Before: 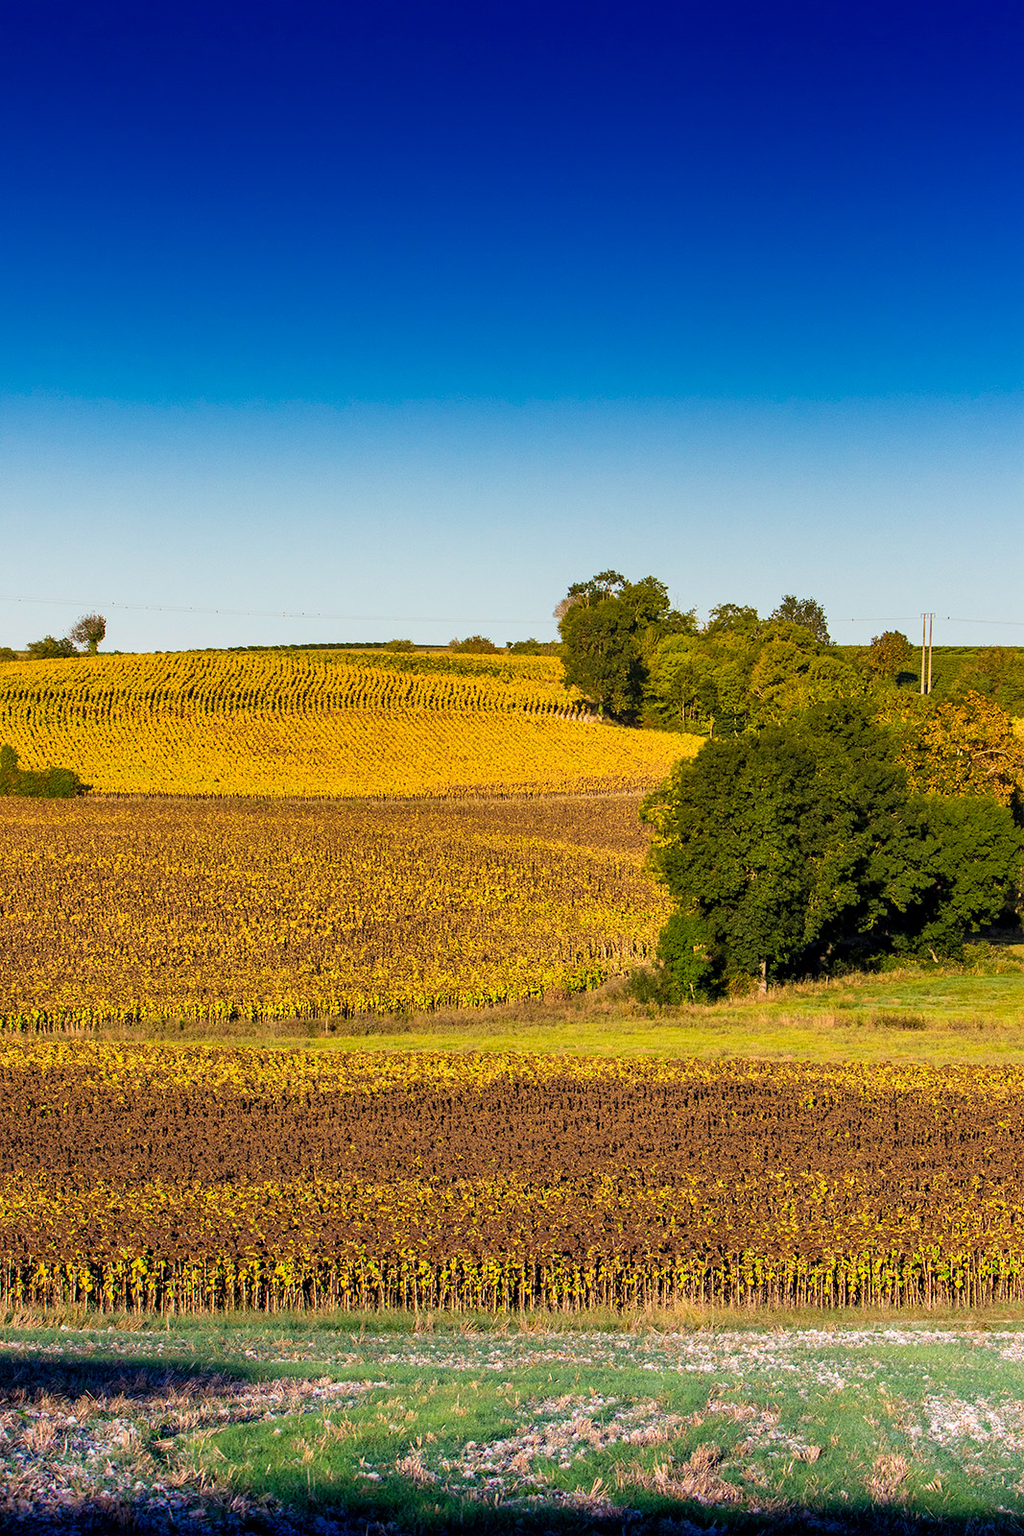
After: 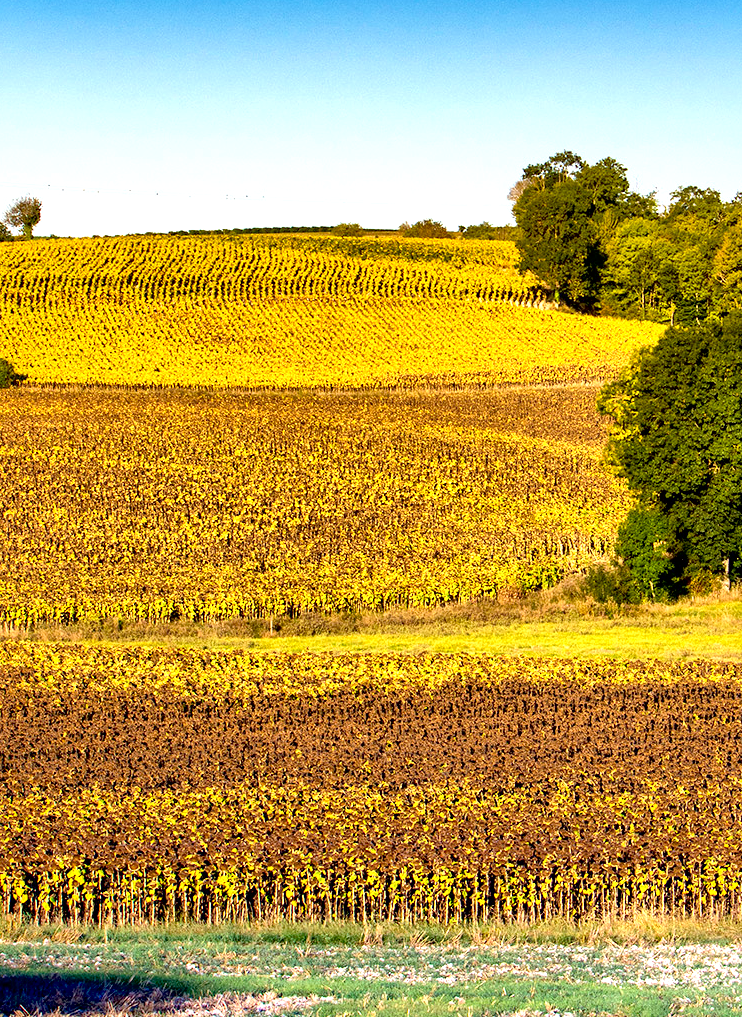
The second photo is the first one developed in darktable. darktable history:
exposure: black level correction 0.012, exposure 0.695 EV, compensate exposure bias true, compensate highlight preservation false
local contrast: mode bilateral grid, contrast 25, coarseness 61, detail 152%, midtone range 0.2
crop: left 6.531%, top 27.742%, right 23.85%, bottom 8.67%
